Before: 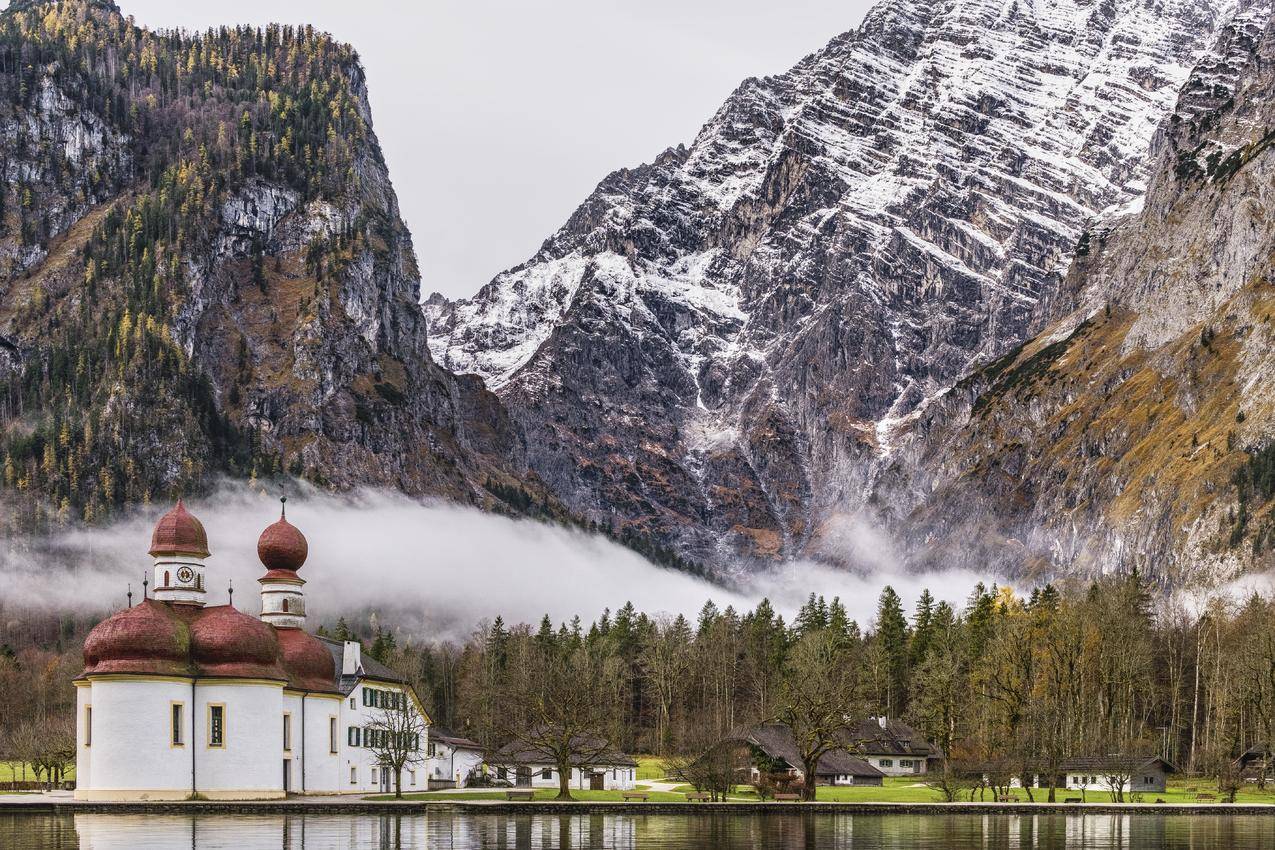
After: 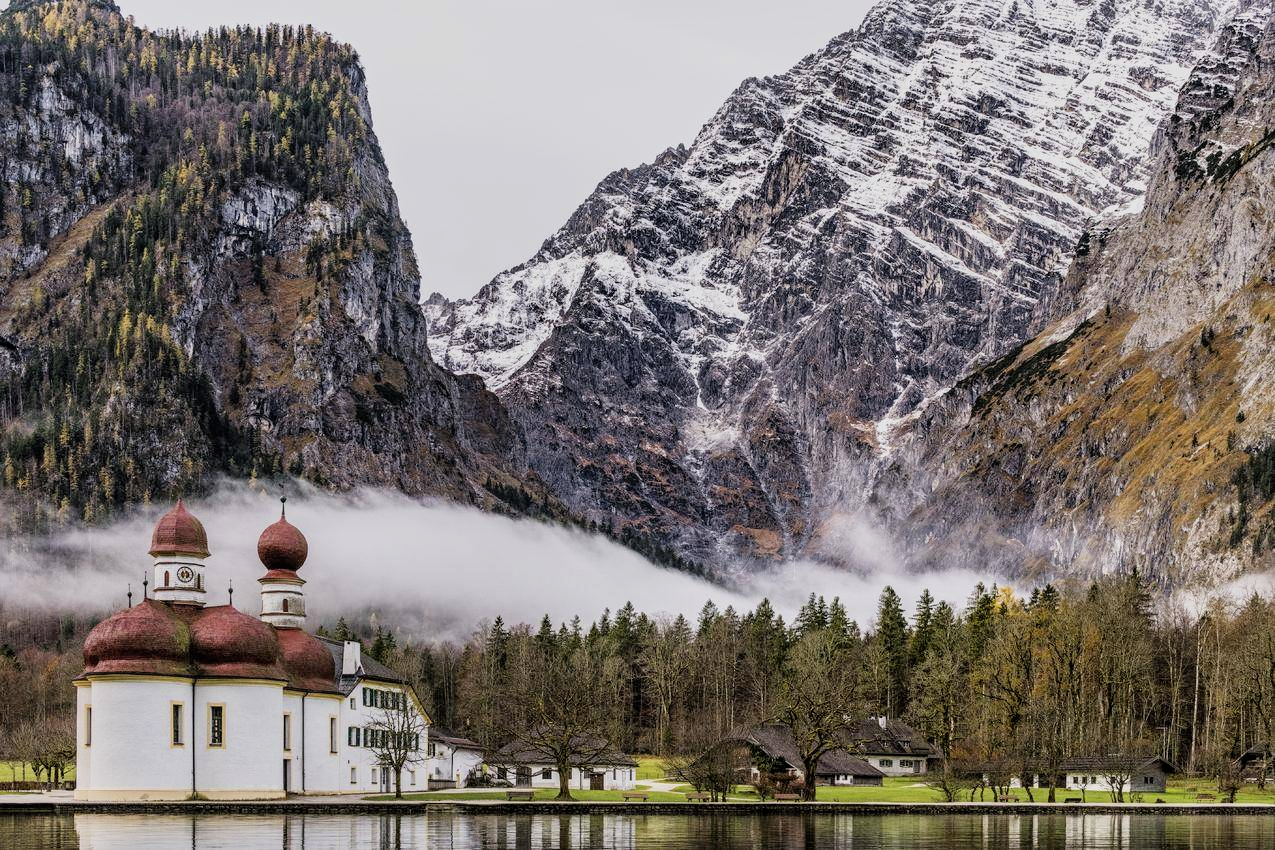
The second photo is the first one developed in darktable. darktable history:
filmic rgb: black relative exposure -5.83 EV, white relative exposure 3.4 EV, hardness 3.68
contrast brightness saturation: contrast 0.08, saturation 0.02
